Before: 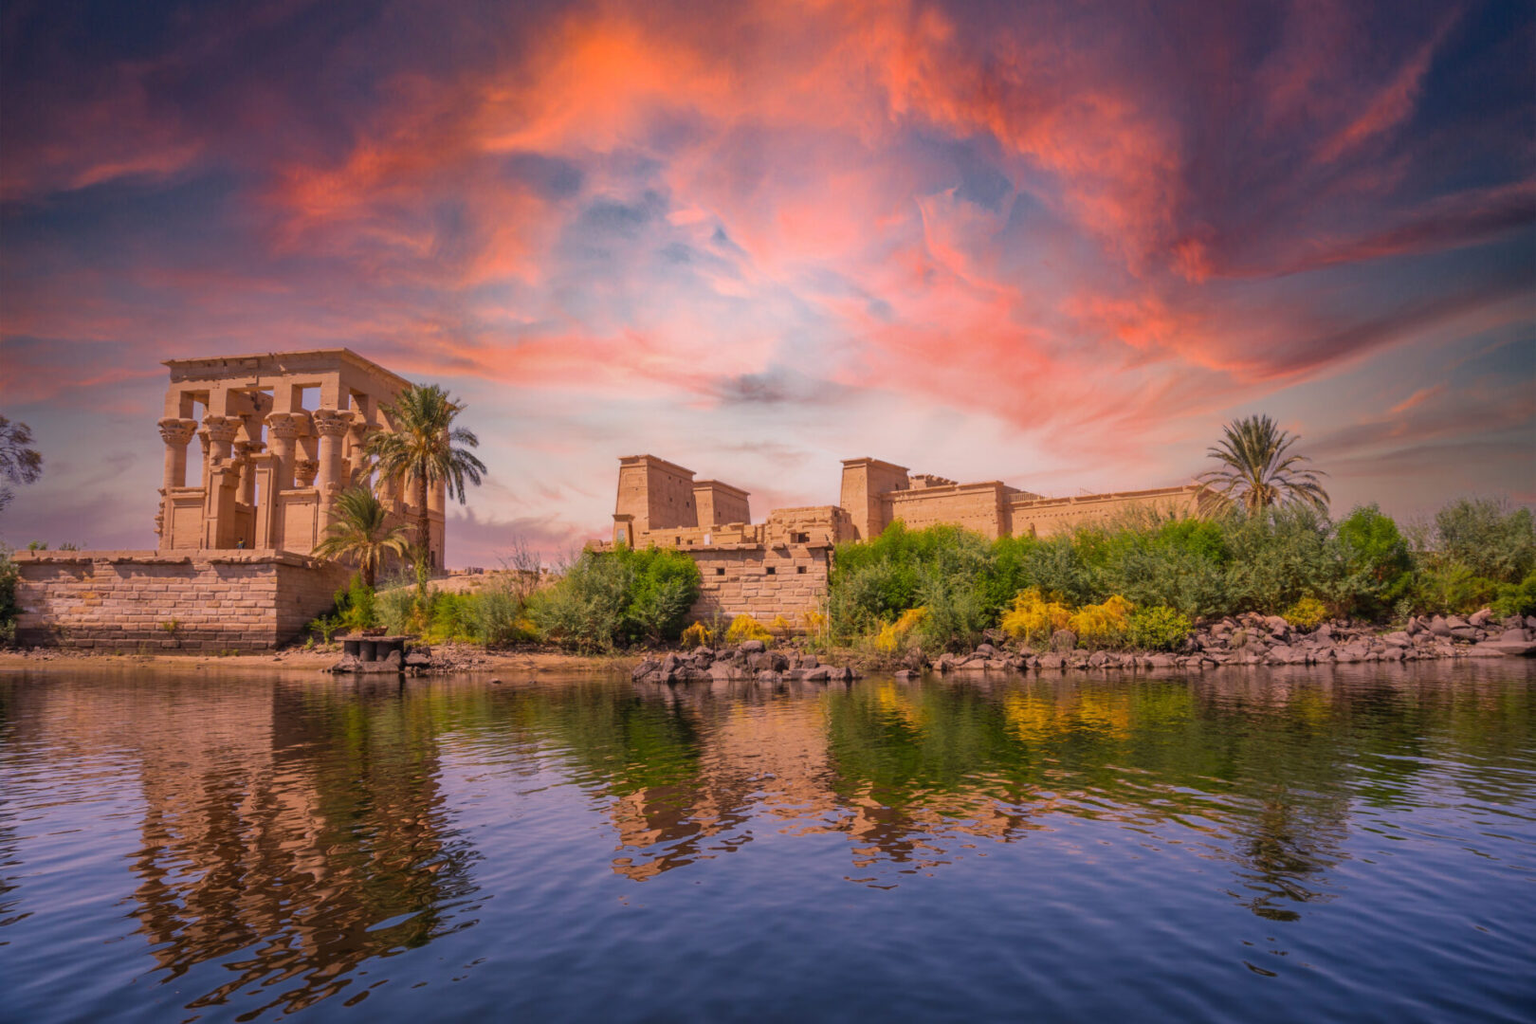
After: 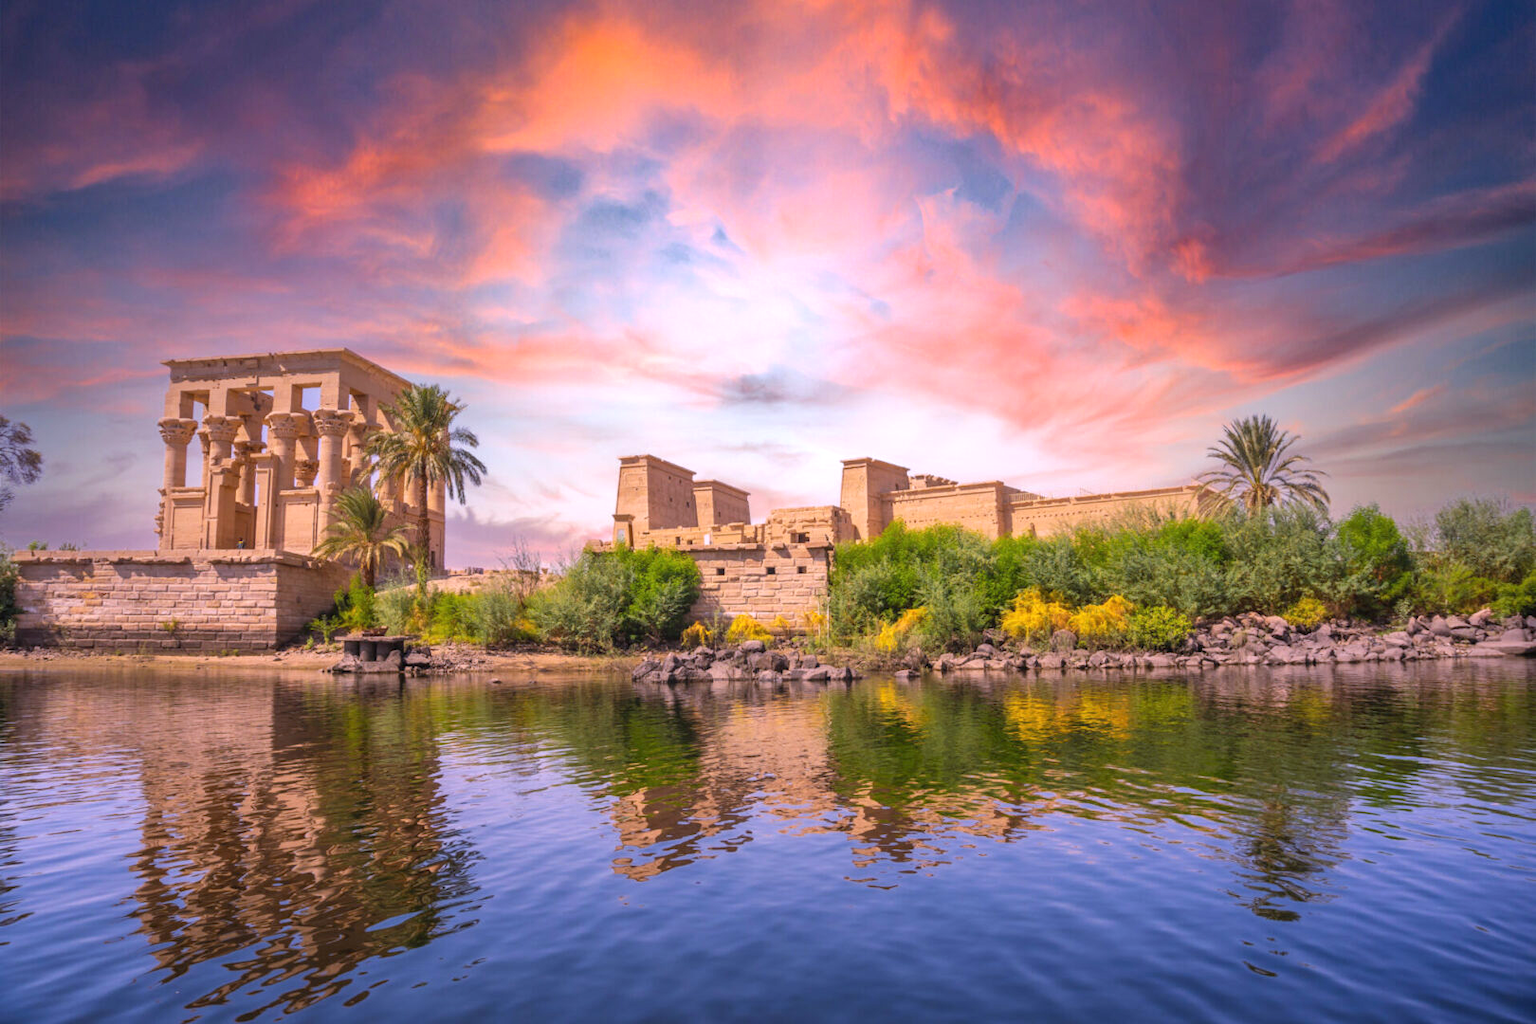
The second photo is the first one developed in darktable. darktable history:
white balance: red 0.931, blue 1.11
exposure: black level correction 0, exposure 0.7 EV, compensate exposure bias true, compensate highlight preservation false
